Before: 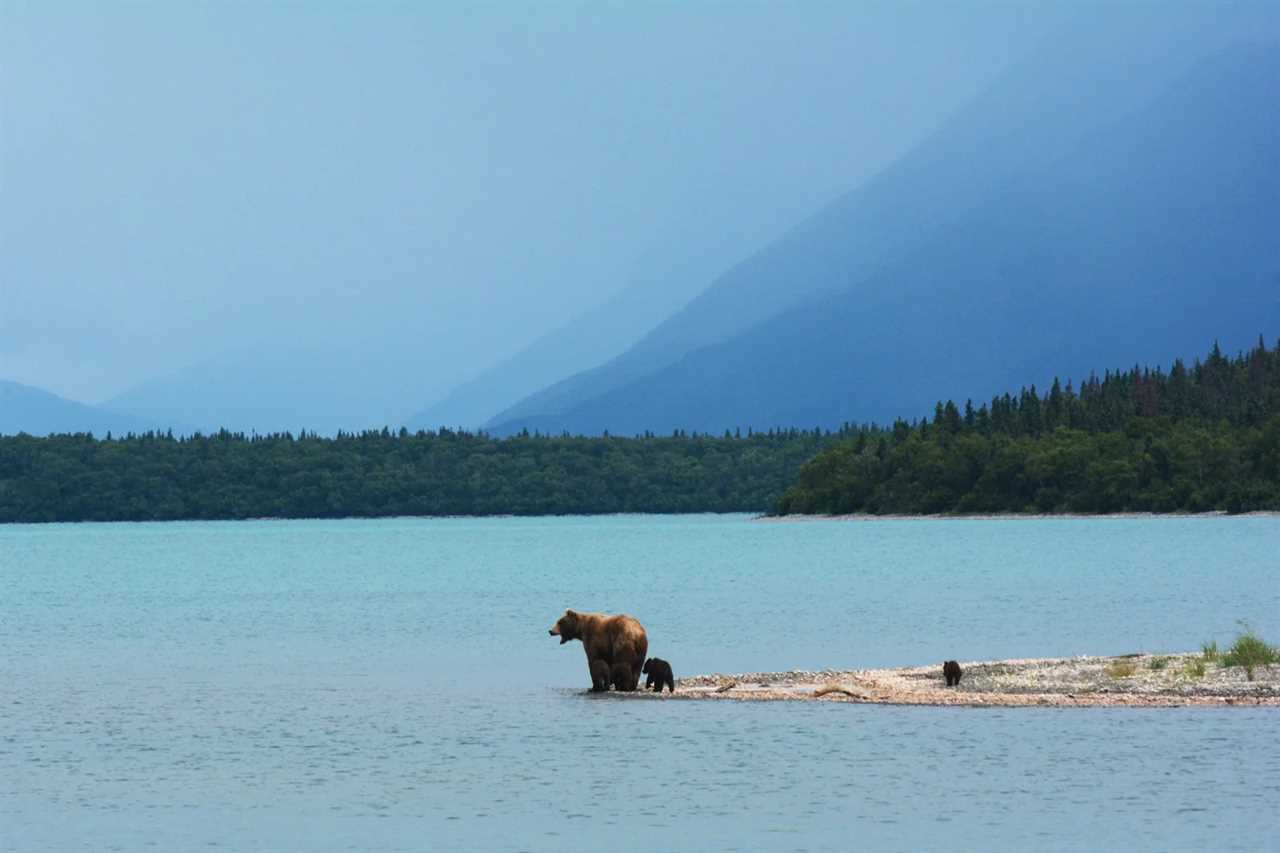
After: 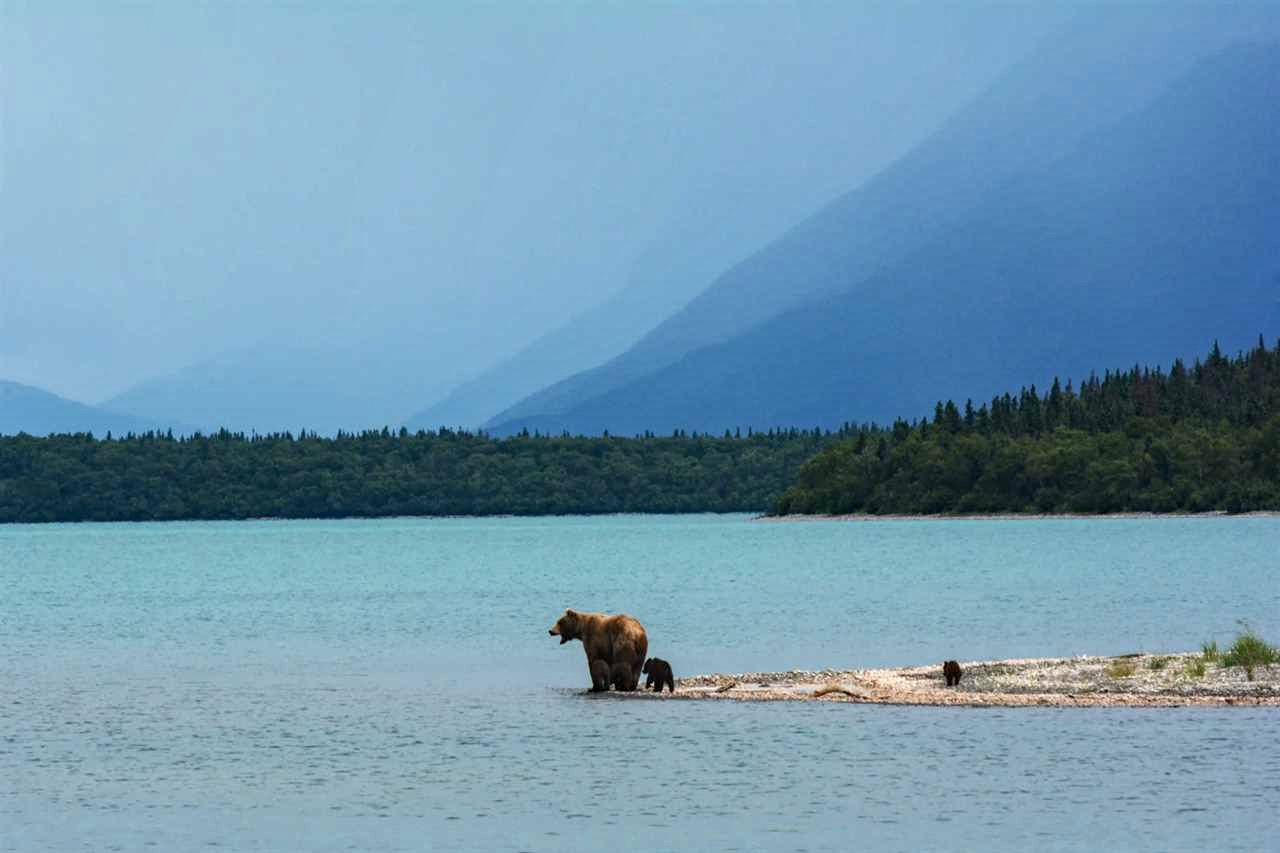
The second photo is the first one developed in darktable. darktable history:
contrast brightness saturation: contrast 0.01, saturation -0.05
haze removal: compatibility mode true, adaptive false
local contrast: on, module defaults
rotate and perspective: automatic cropping off
